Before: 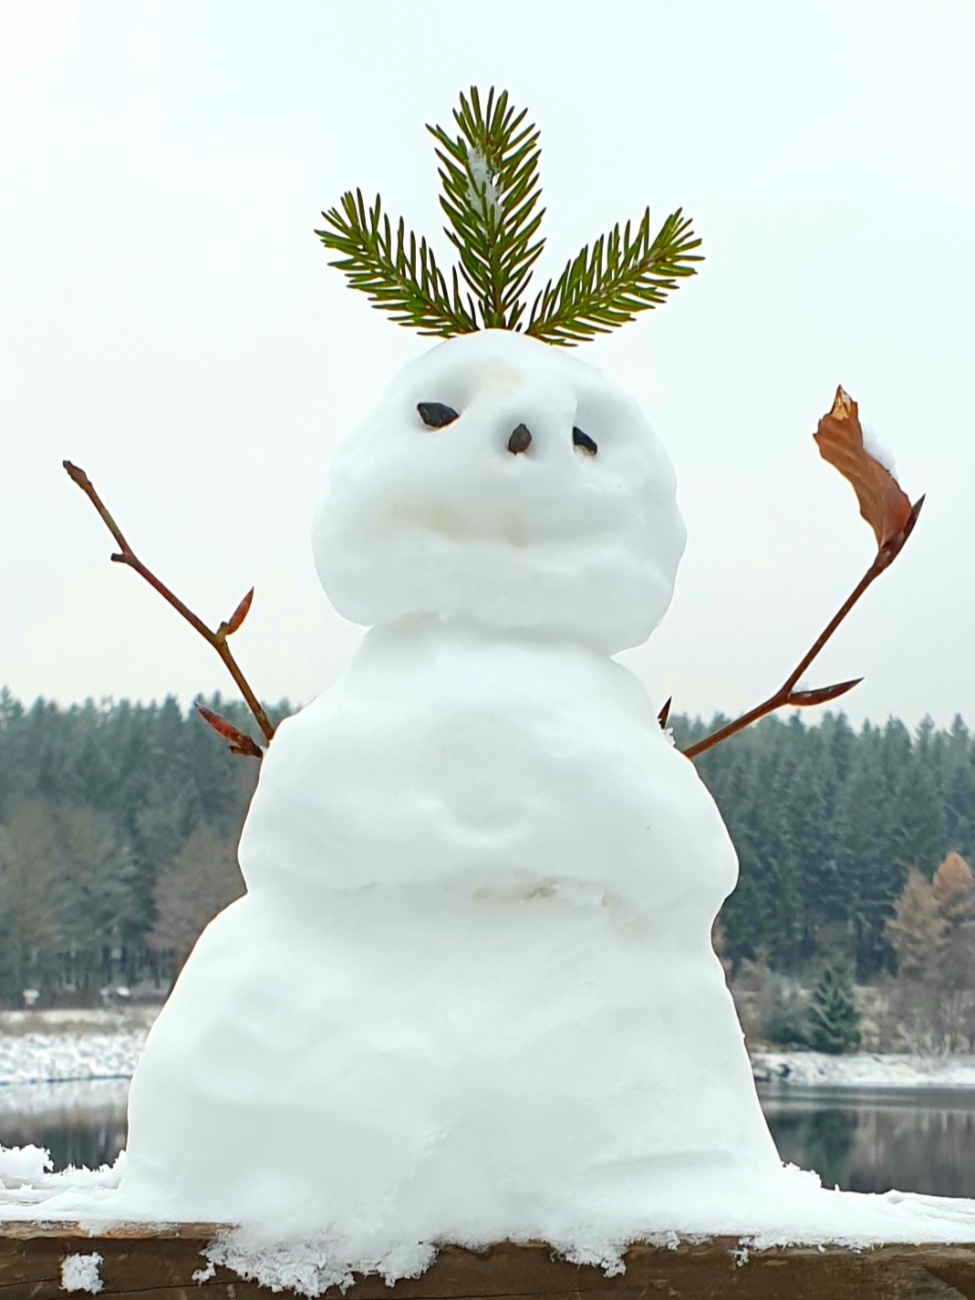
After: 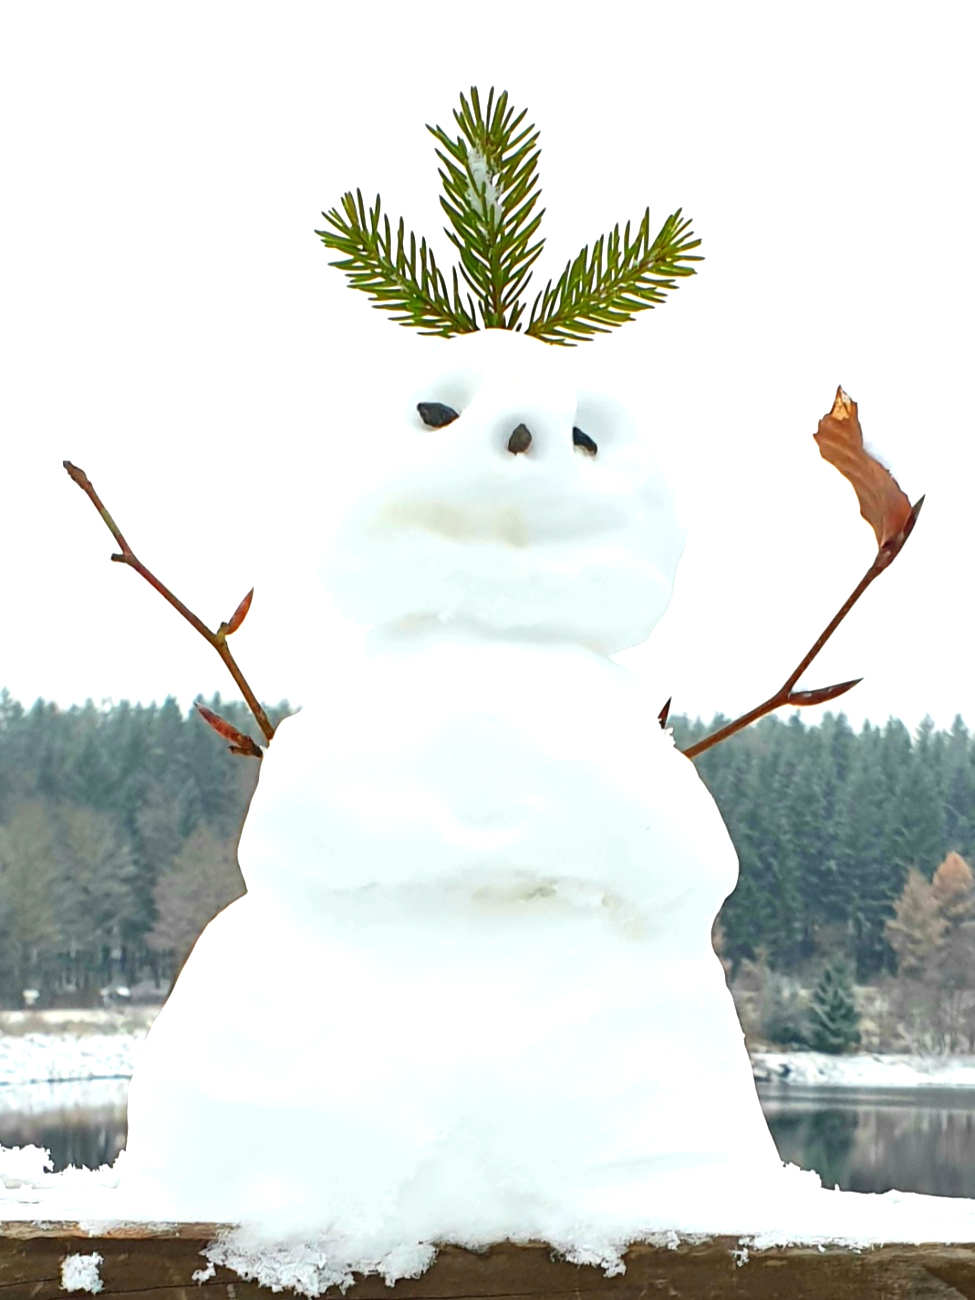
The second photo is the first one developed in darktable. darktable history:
exposure: exposure 0.086 EV, compensate exposure bias true, compensate highlight preservation false
tone equalizer: -8 EV -0.385 EV, -7 EV -0.368 EV, -6 EV -0.37 EV, -5 EV -0.225 EV, -3 EV 0.195 EV, -2 EV 0.349 EV, -1 EV 0.369 EV, +0 EV 0.429 EV, smoothing diameter 24.88%, edges refinement/feathering 13, preserve details guided filter
